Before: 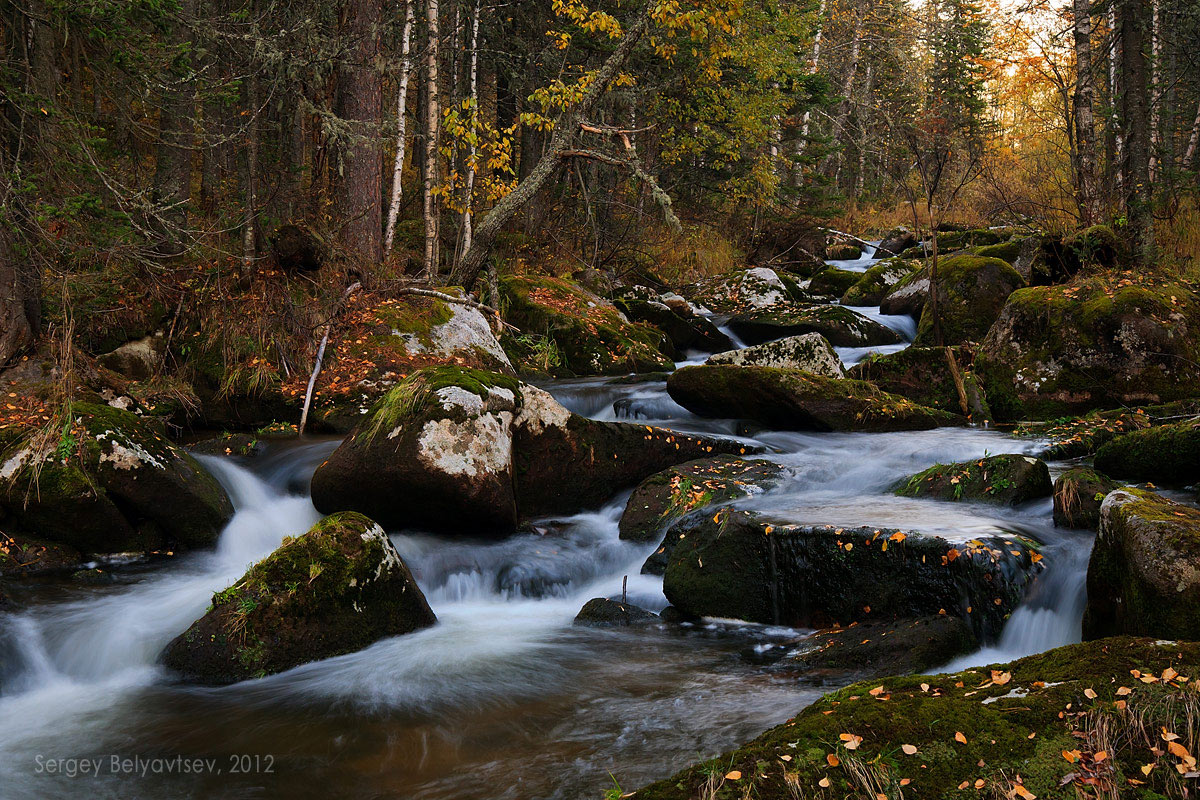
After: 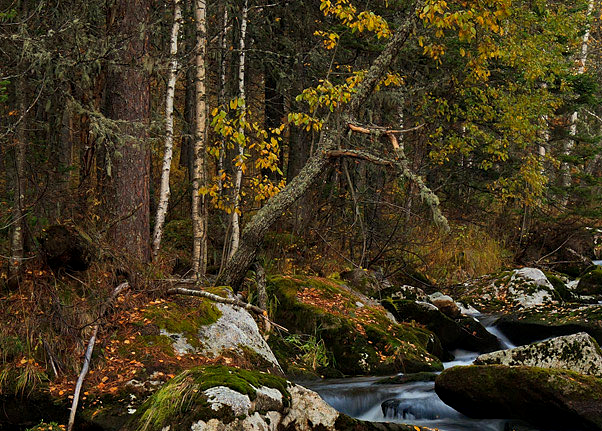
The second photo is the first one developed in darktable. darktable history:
local contrast: highlights 104%, shadows 99%, detail 119%, midtone range 0.2
haze removal: strength 0.3, distance 0.249, compatibility mode true, adaptive false
color correction: highlights a* -4.46, highlights b* 7.14
crop: left 19.377%, right 30.378%, bottom 46.038%
